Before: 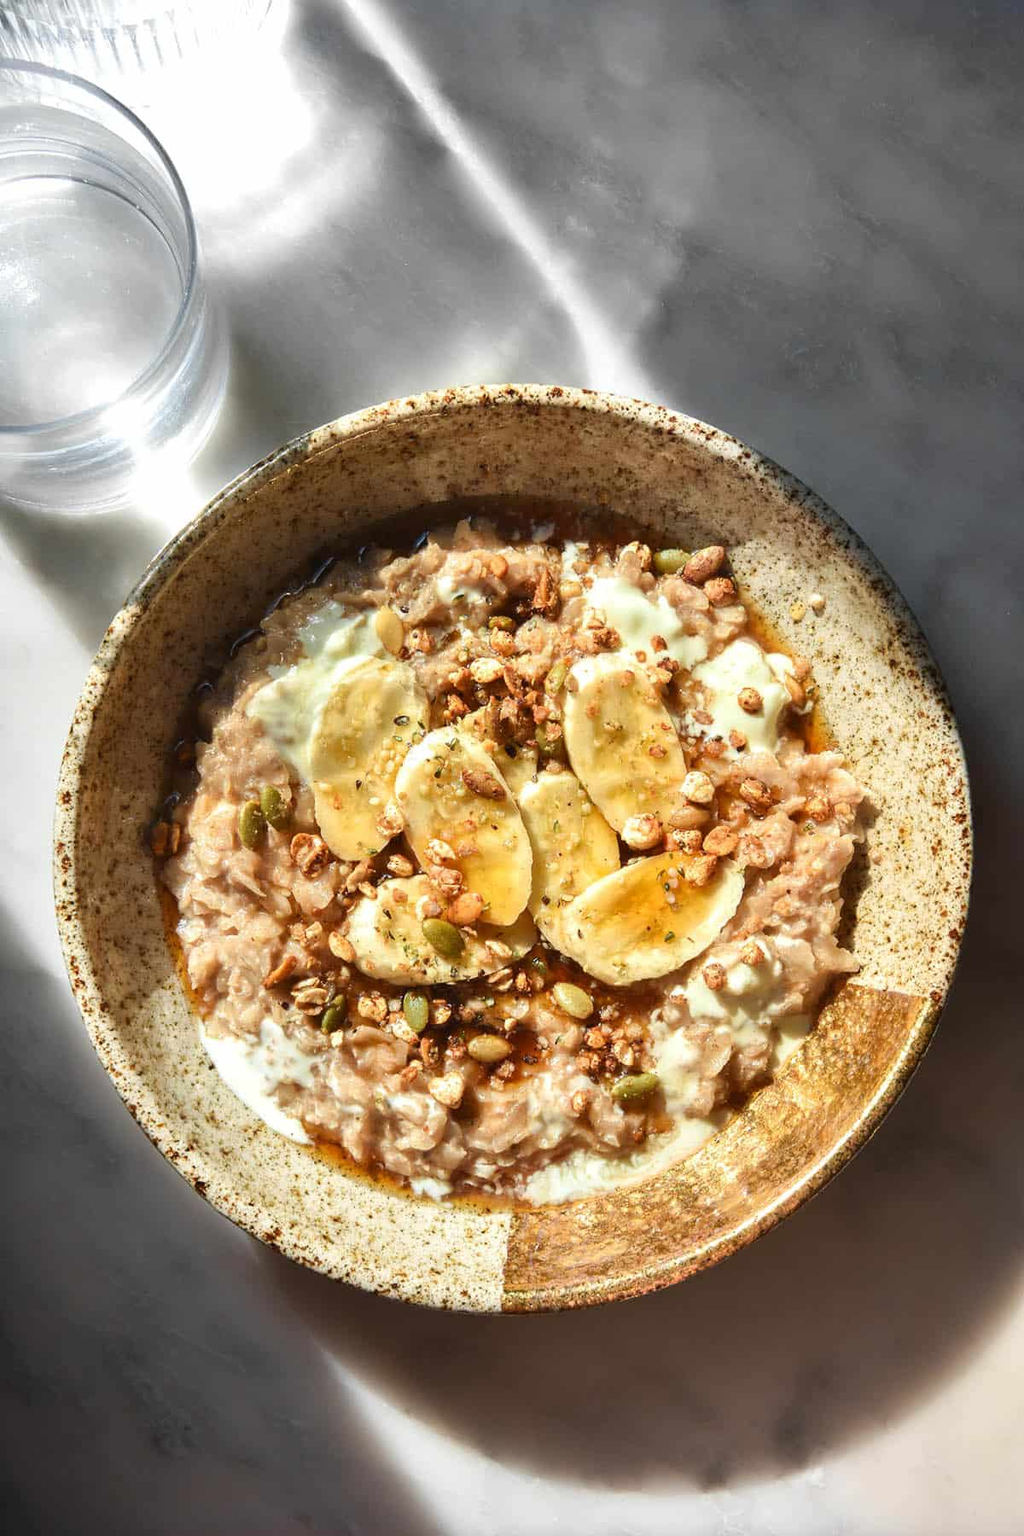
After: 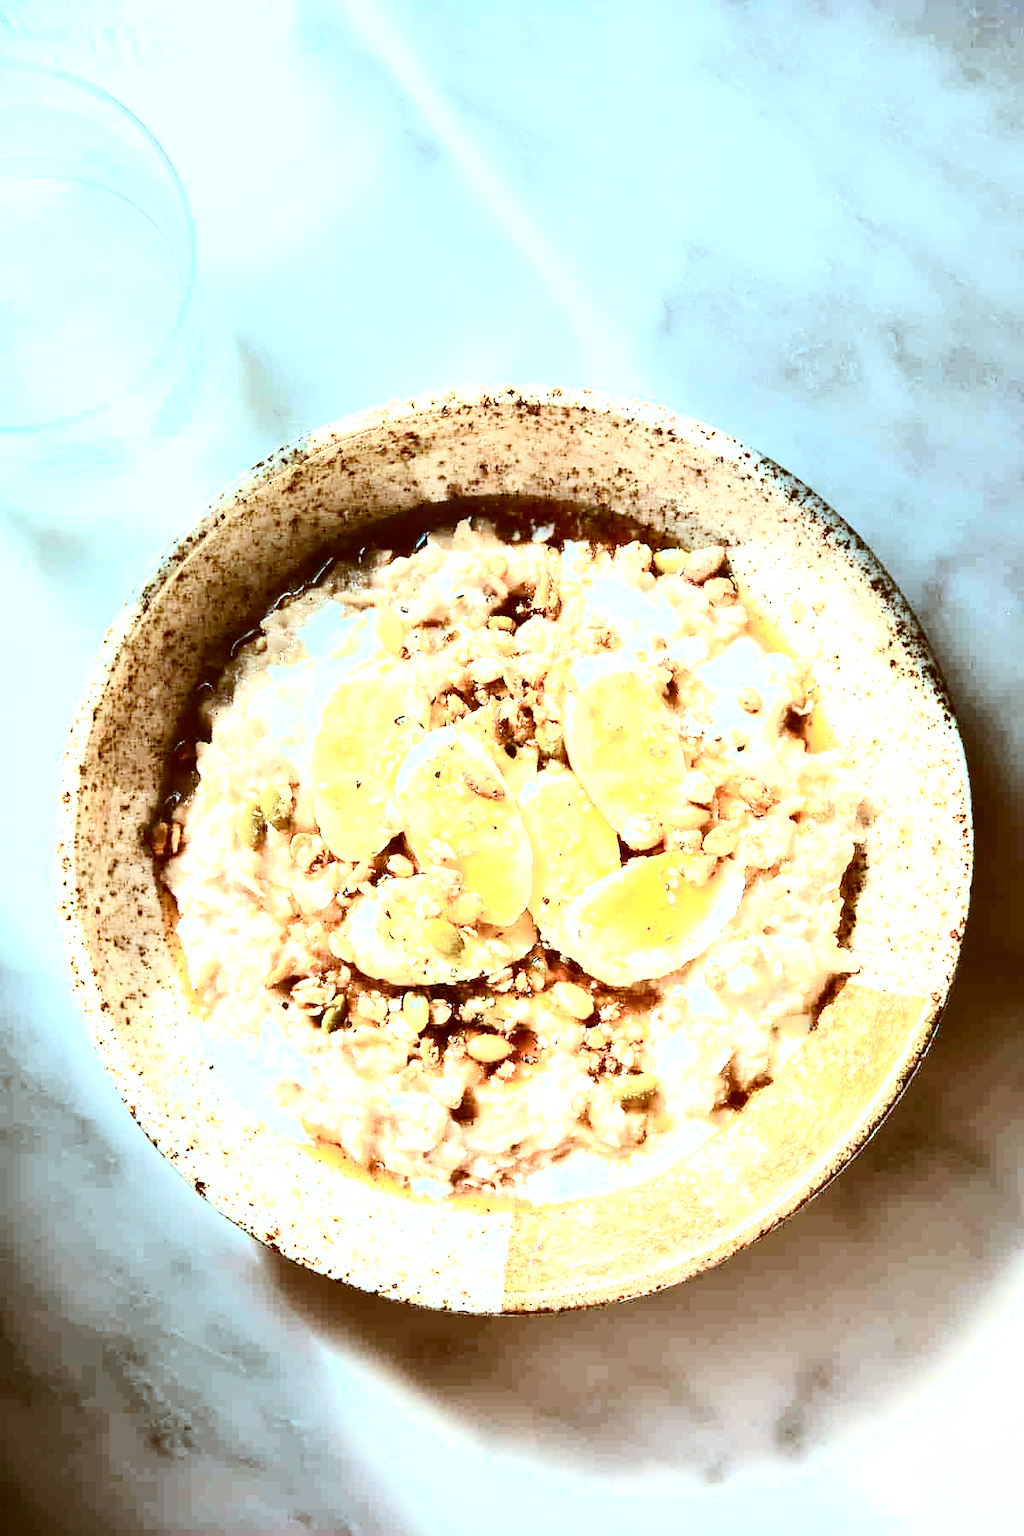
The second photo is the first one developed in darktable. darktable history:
contrast brightness saturation: contrast 0.508, saturation -0.103
exposure: exposure 2.01 EV, compensate highlight preservation false
color correction: highlights a* -14.03, highlights b* -16.19, shadows a* 10.22, shadows b* 28.75
